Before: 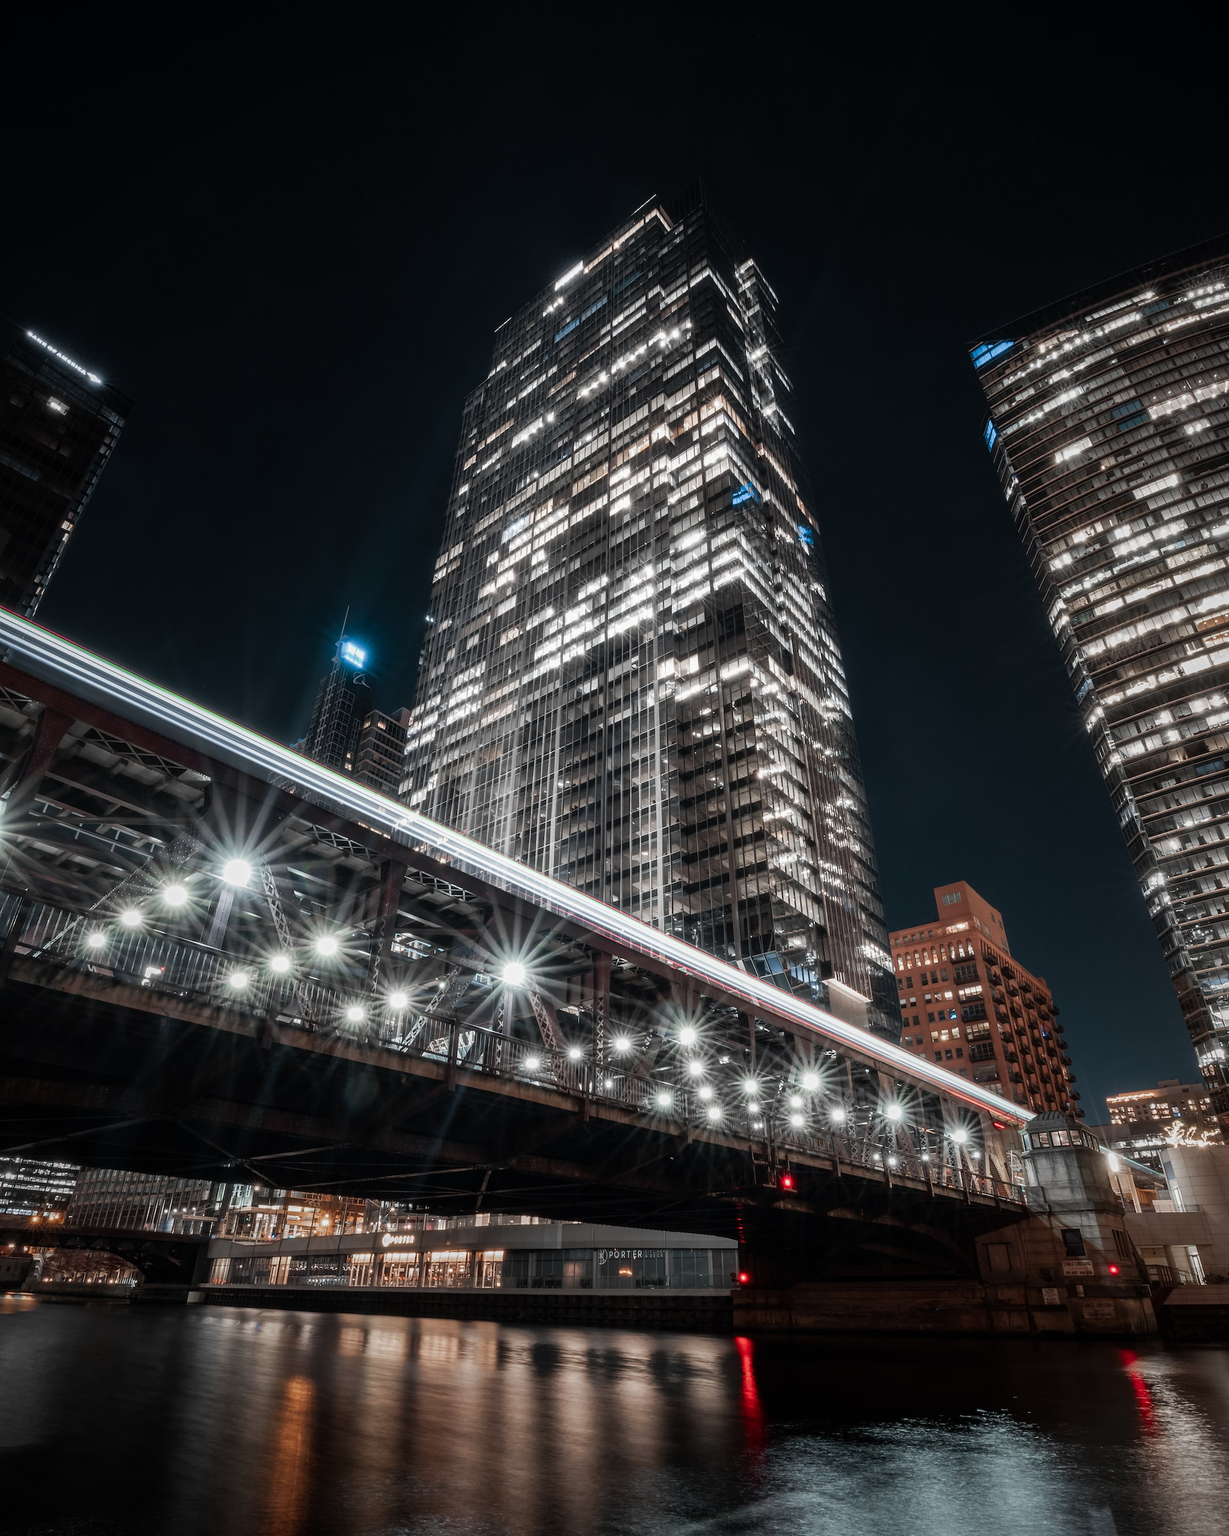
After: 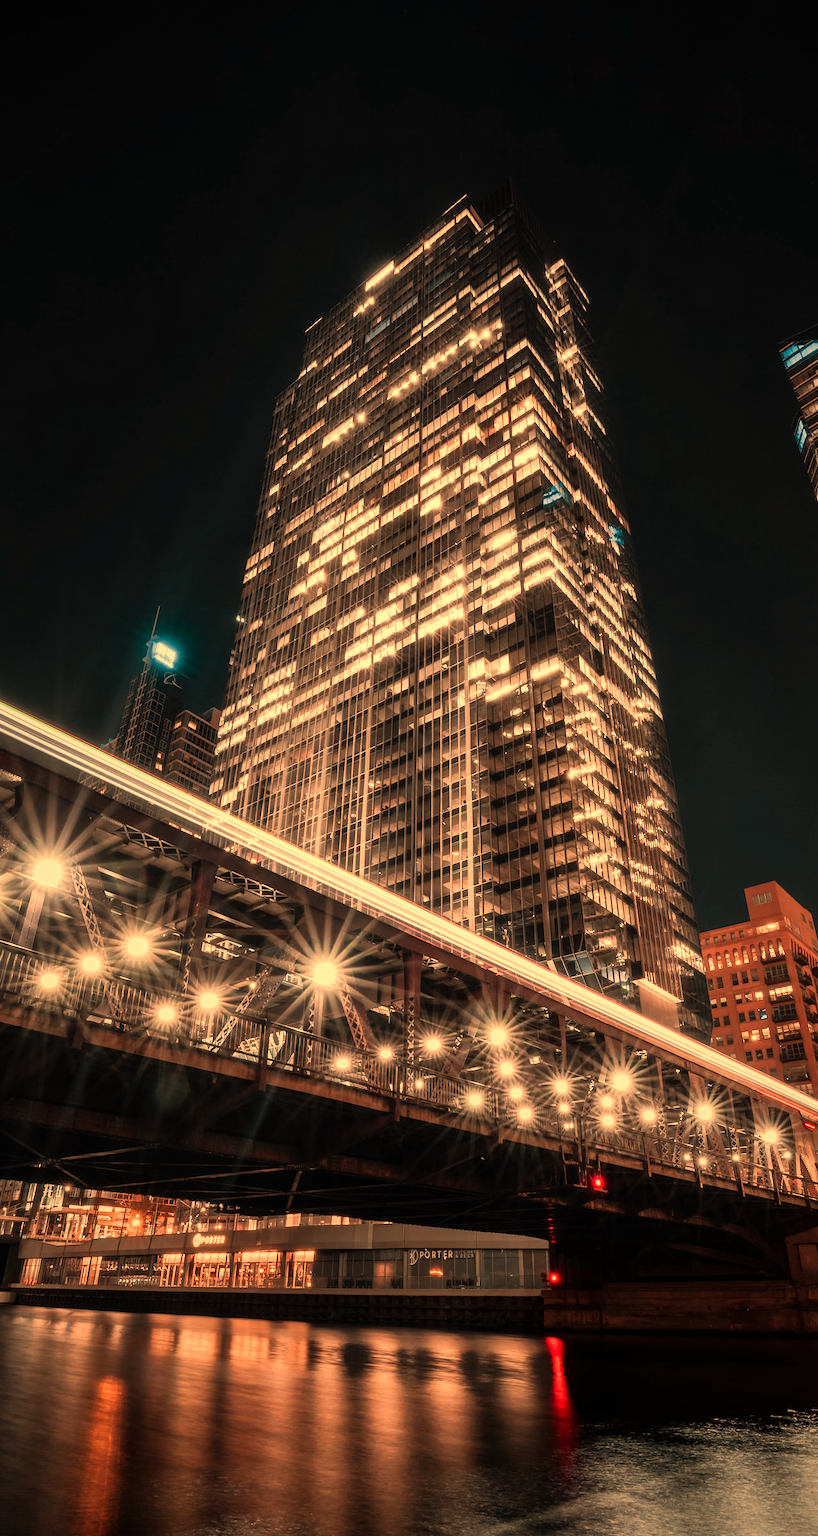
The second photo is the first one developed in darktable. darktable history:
white balance: red 1.467, blue 0.684
crop: left 15.419%, right 17.914%
